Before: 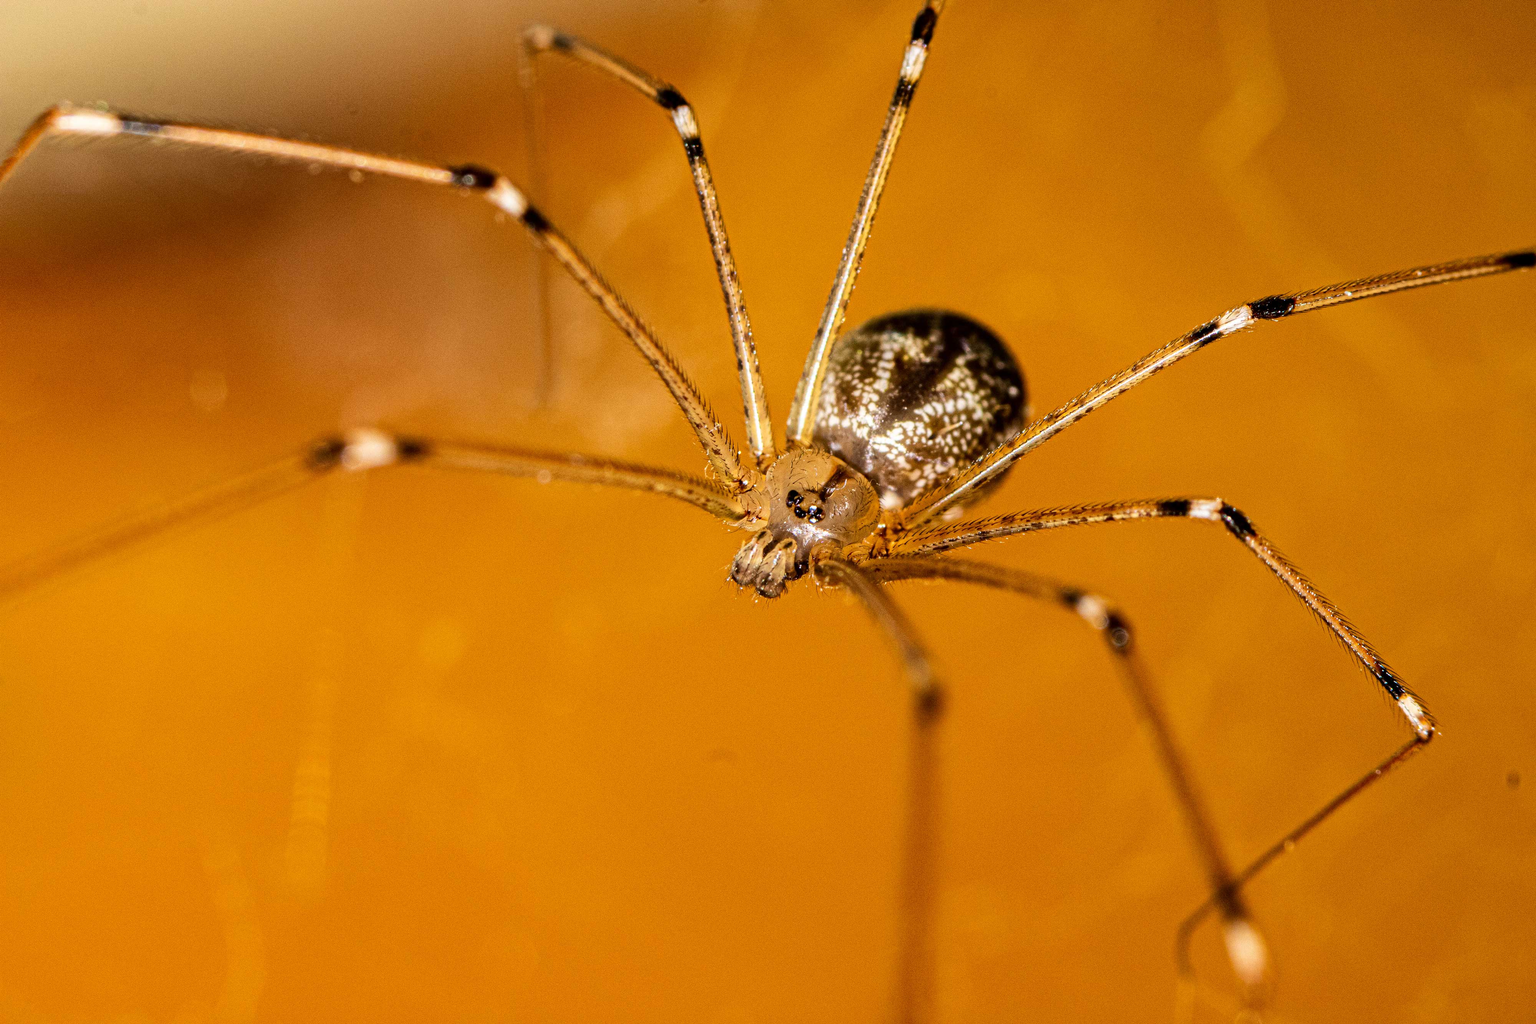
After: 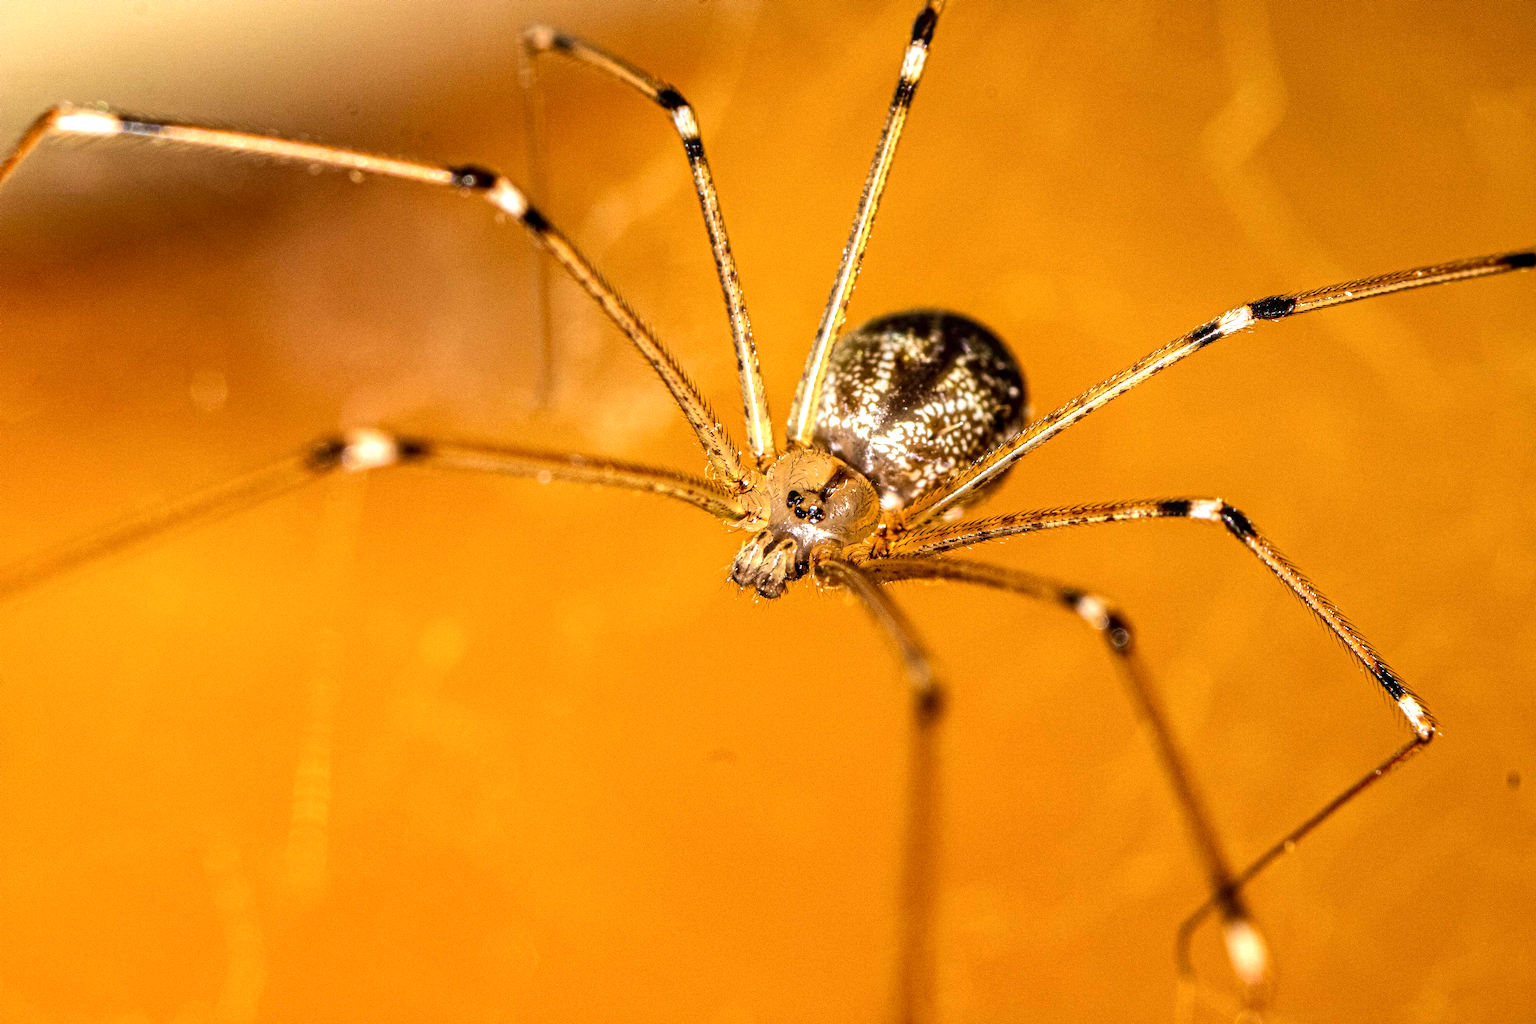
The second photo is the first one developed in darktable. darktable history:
local contrast: on, module defaults
exposure: black level correction 0, exposure 0.499 EV, compensate highlight preservation false
